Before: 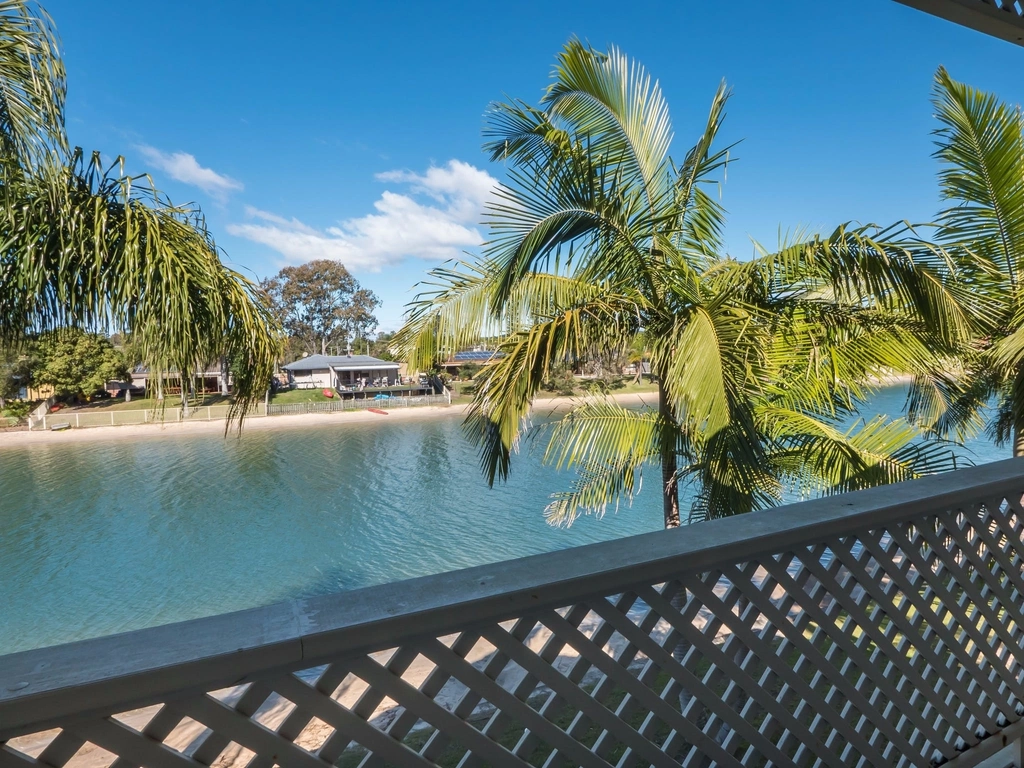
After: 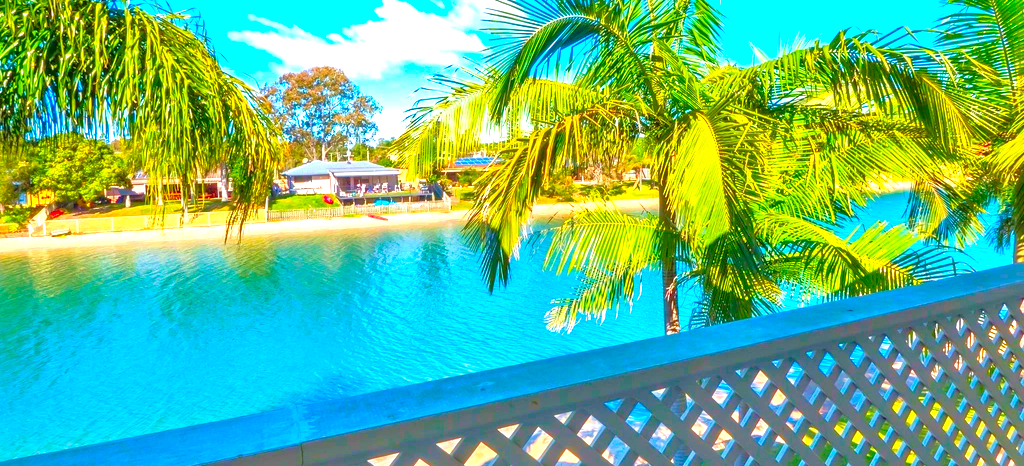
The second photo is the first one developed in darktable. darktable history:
crop and rotate: top 25.357%, bottom 13.942%
velvia: on, module defaults
color correction: saturation 3
tone equalizer: -7 EV 0.15 EV, -6 EV 0.6 EV, -5 EV 1.15 EV, -4 EV 1.33 EV, -3 EV 1.15 EV, -2 EV 0.6 EV, -1 EV 0.15 EV, mask exposure compensation -0.5 EV
exposure: exposure 1 EV, compensate highlight preservation false
